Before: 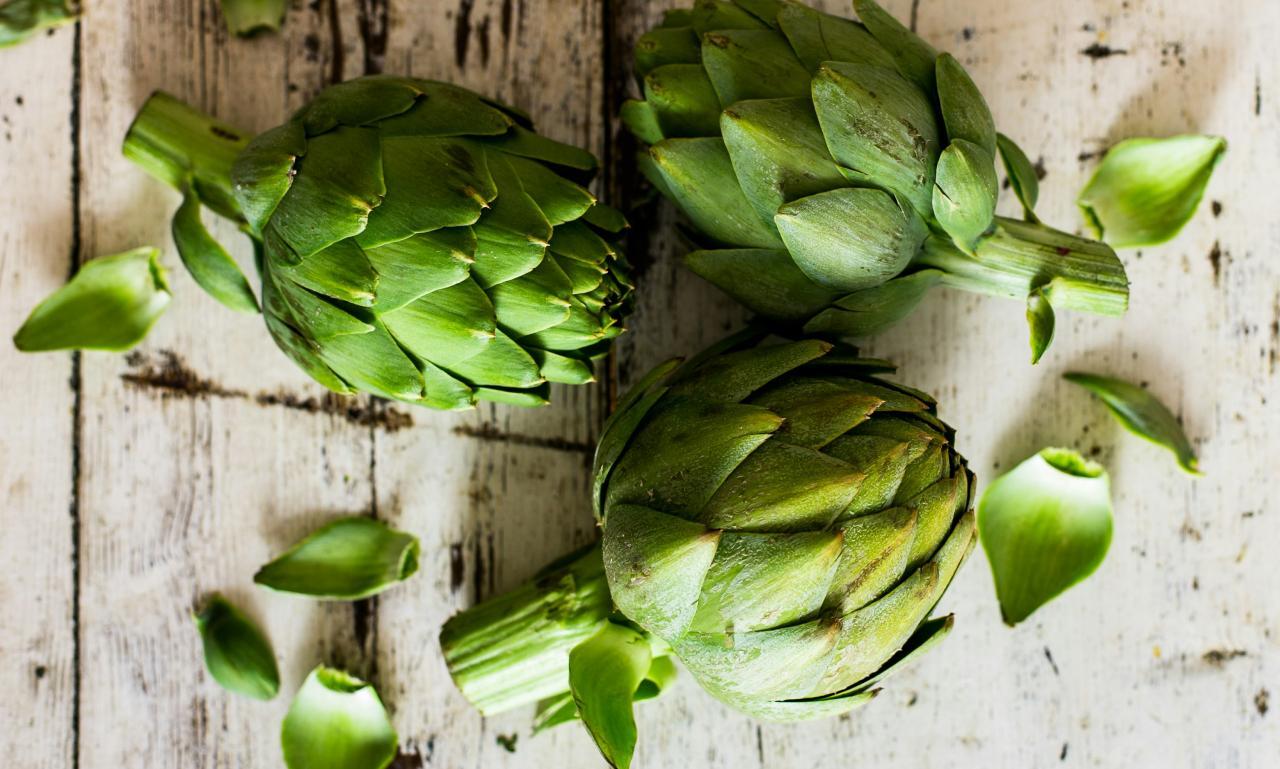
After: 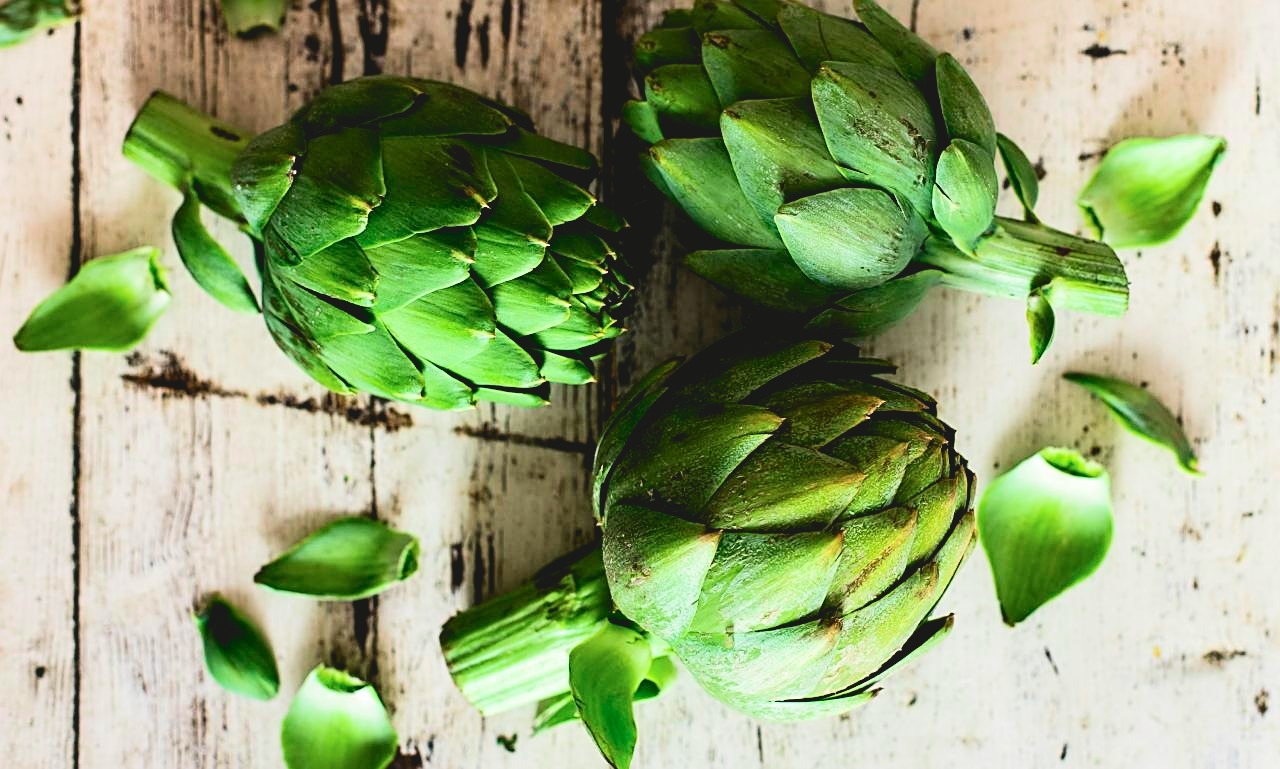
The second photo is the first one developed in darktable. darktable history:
tone curve: curves: ch0 [(0, 0.087) (0.175, 0.178) (0.466, 0.498) (0.715, 0.764) (1, 0.961)]; ch1 [(0, 0) (0.437, 0.398) (0.476, 0.466) (0.505, 0.505) (0.534, 0.544) (0.612, 0.605) (0.641, 0.643) (1, 1)]; ch2 [(0, 0) (0.359, 0.379) (0.427, 0.453) (0.489, 0.495) (0.531, 0.534) (0.579, 0.579) (1, 1)], color space Lab, independent channels, preserve colors none
rgb levels: levels [[0.01, 0.419, 0.839], [0, 0.5, 1], [0, 0.5, 1]]
sharpen: on, module defaults
